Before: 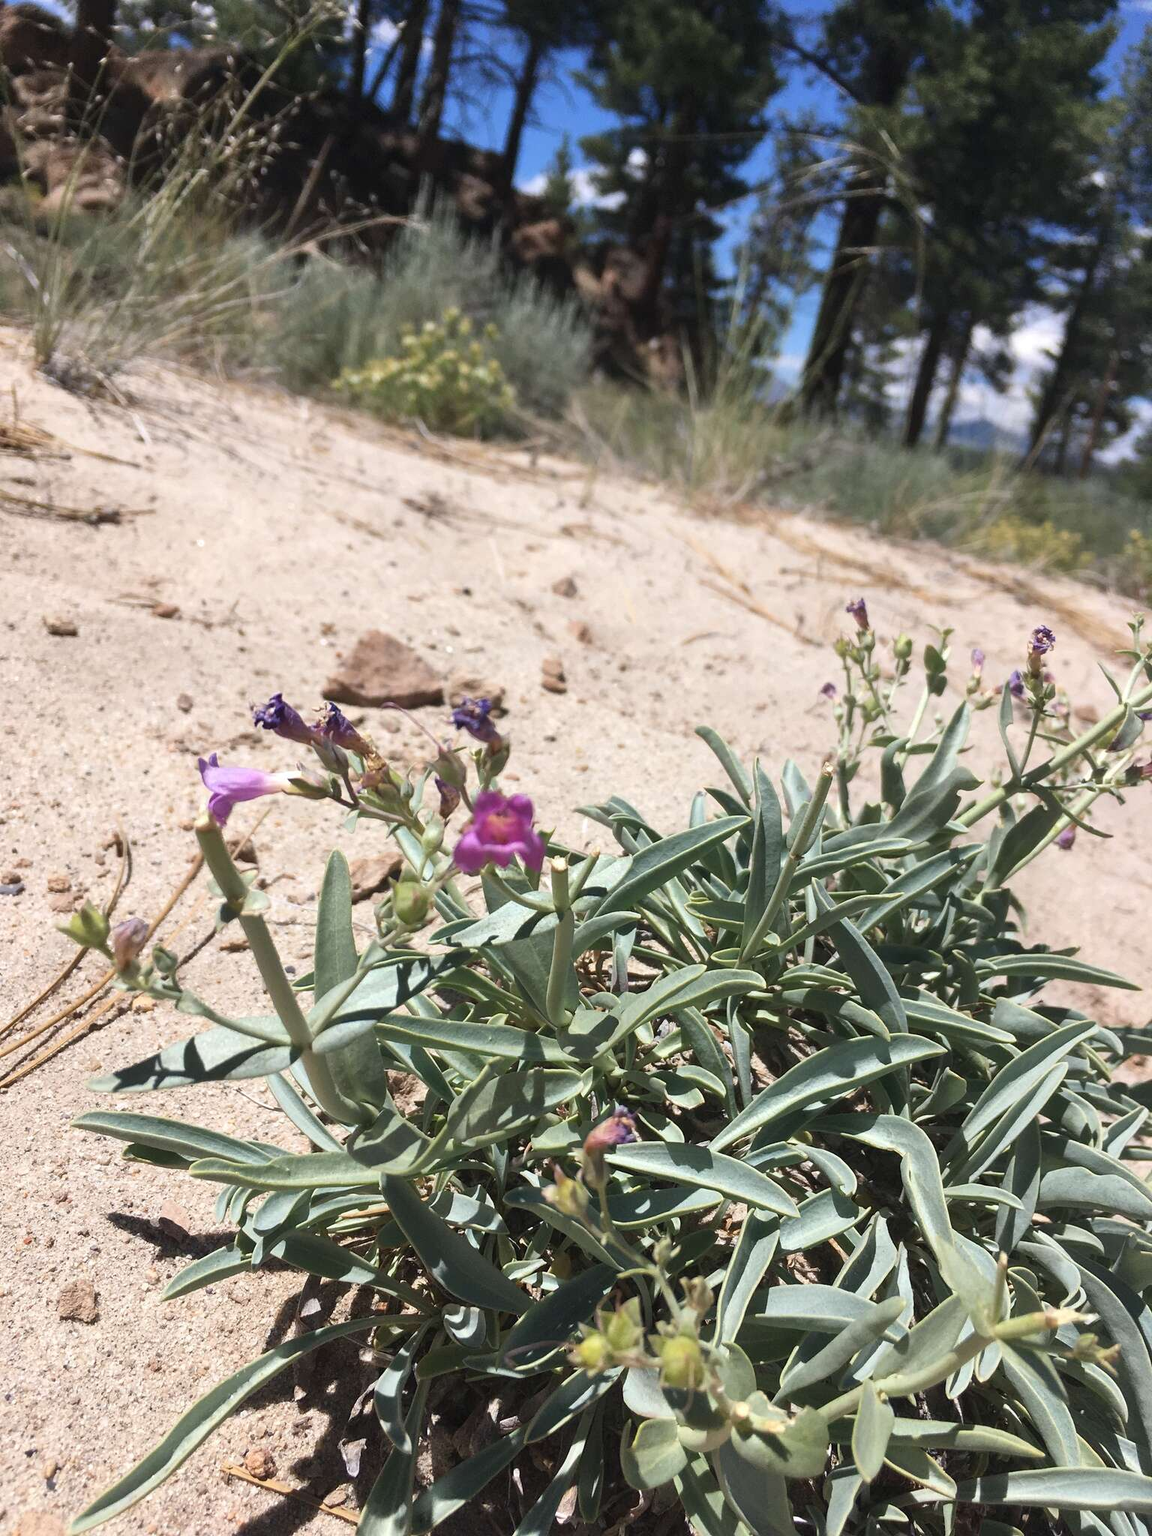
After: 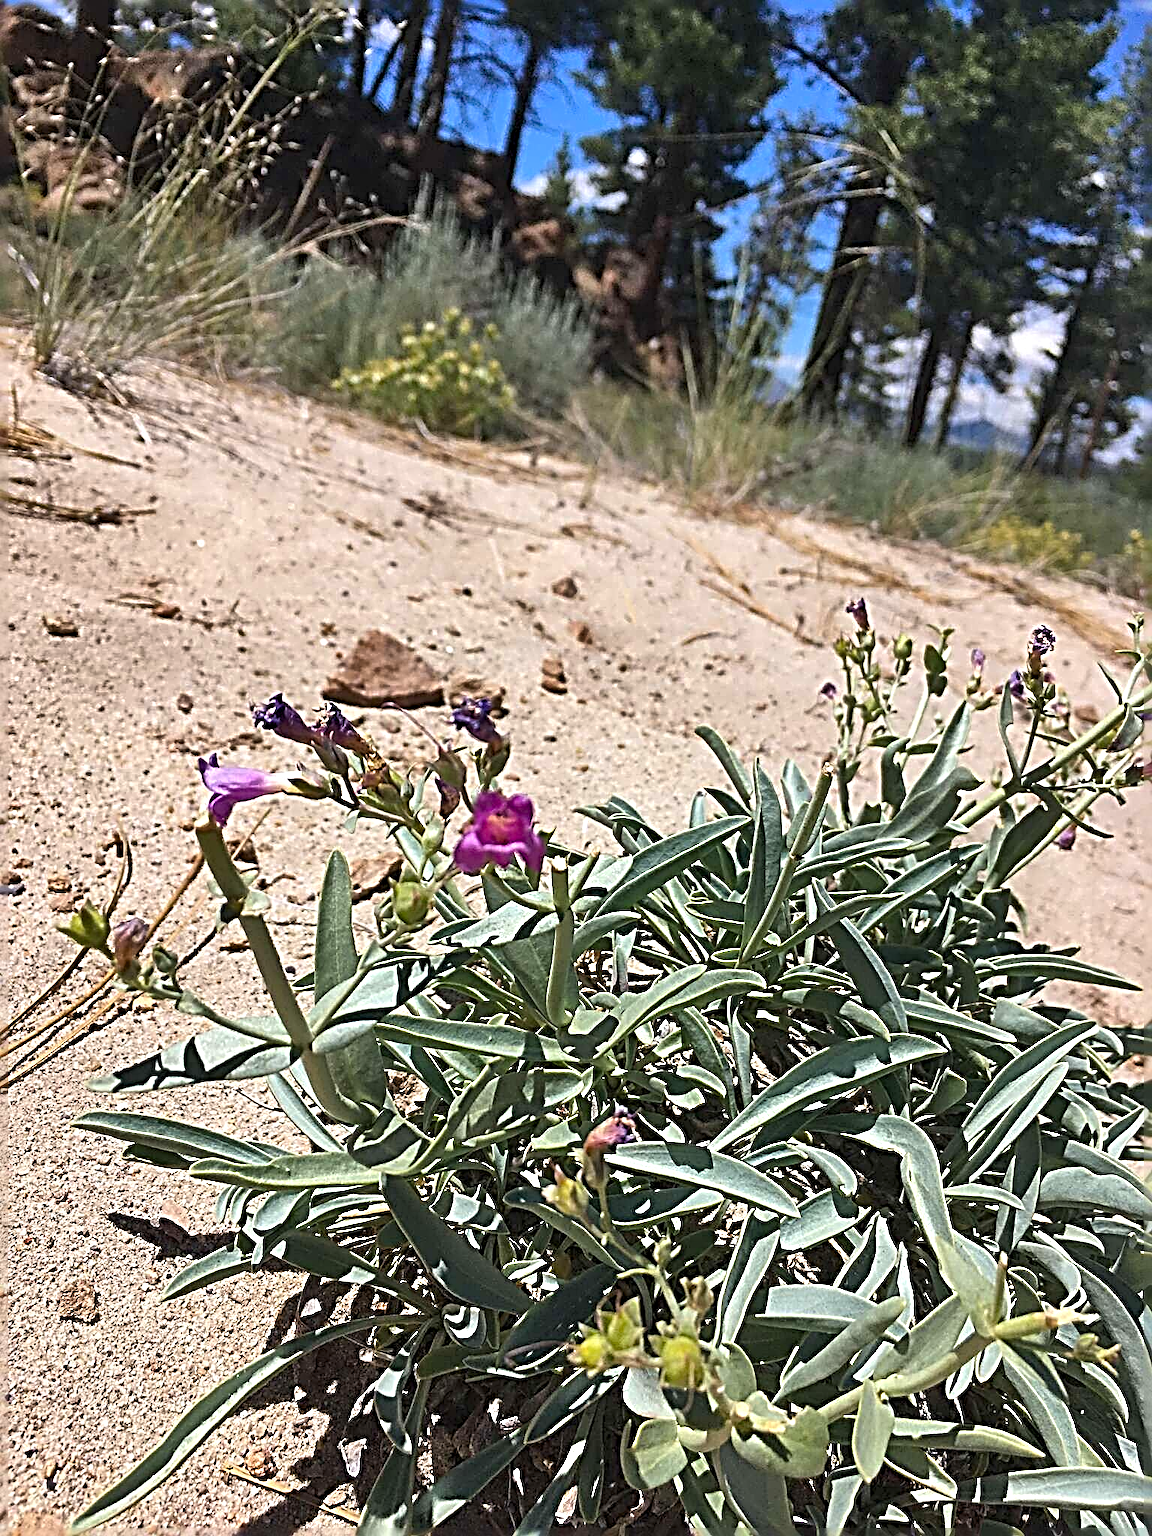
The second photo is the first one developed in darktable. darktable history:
color balance rgb: perceptual saturation grading › global saturation 20%, global vibrance 20%
sharpen: radius 4.001, amount 2
shadows and highlights: soften with gaussian
